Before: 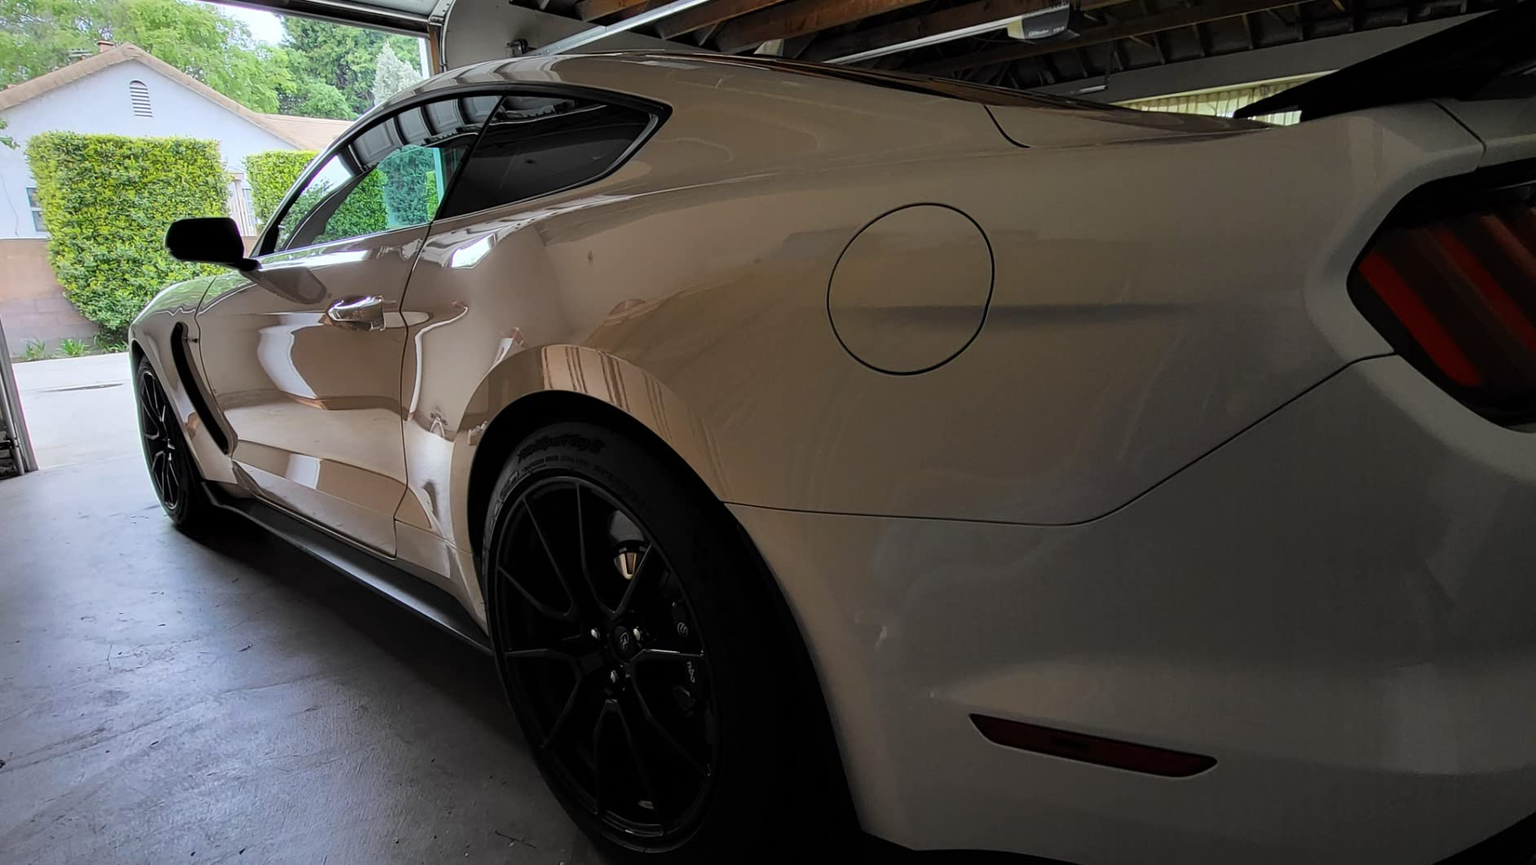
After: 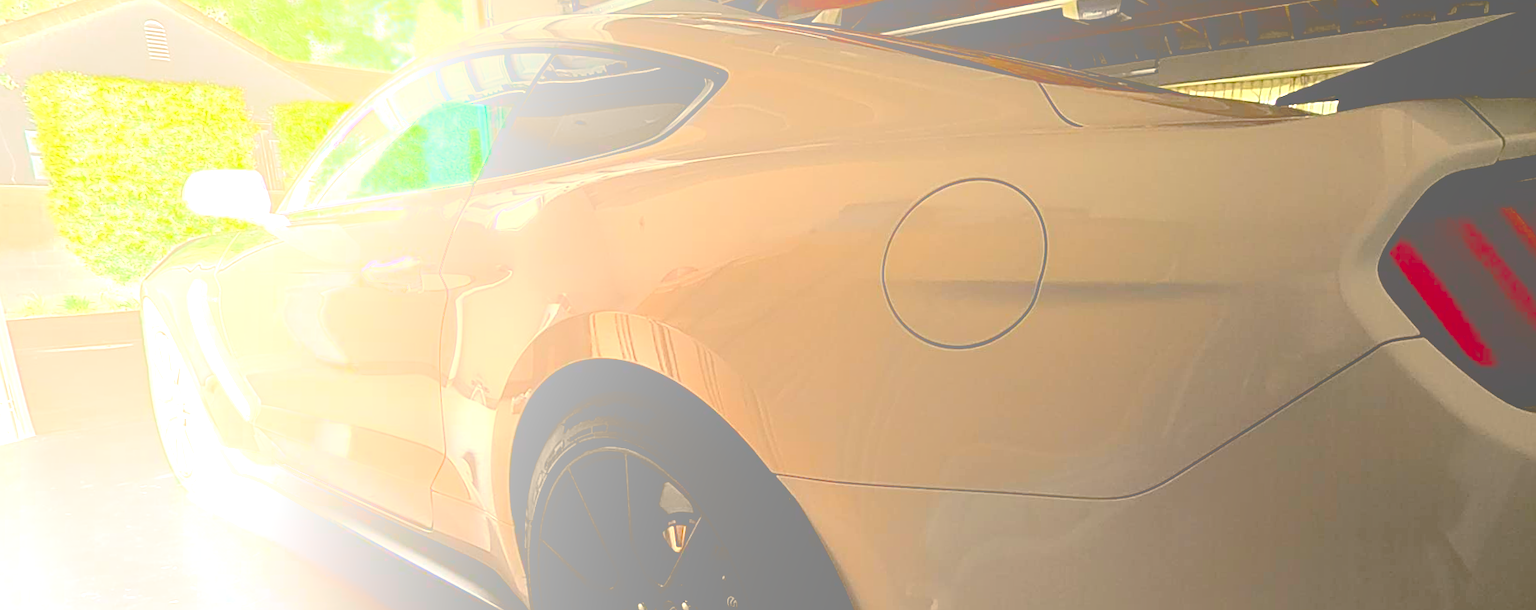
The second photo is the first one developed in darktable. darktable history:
exposure: black level correction 0.011, exposure 1.088 EV, compensate exposure bias true, compensate highlight preservation false
contrast brightness saturation: brightness -0.09
crop: bottom 24.988%
white balance: red 1.123, blue 0.83
rotate and perspective: rotation 0.679°, lens shift (horizontal) 0.136, crop left 0.009, crop right 0.991, crop top 0.078, crop bottom 0.95
sharpen: on, module defaults
bloom: size 70%, threshold 25%, strength 70%
